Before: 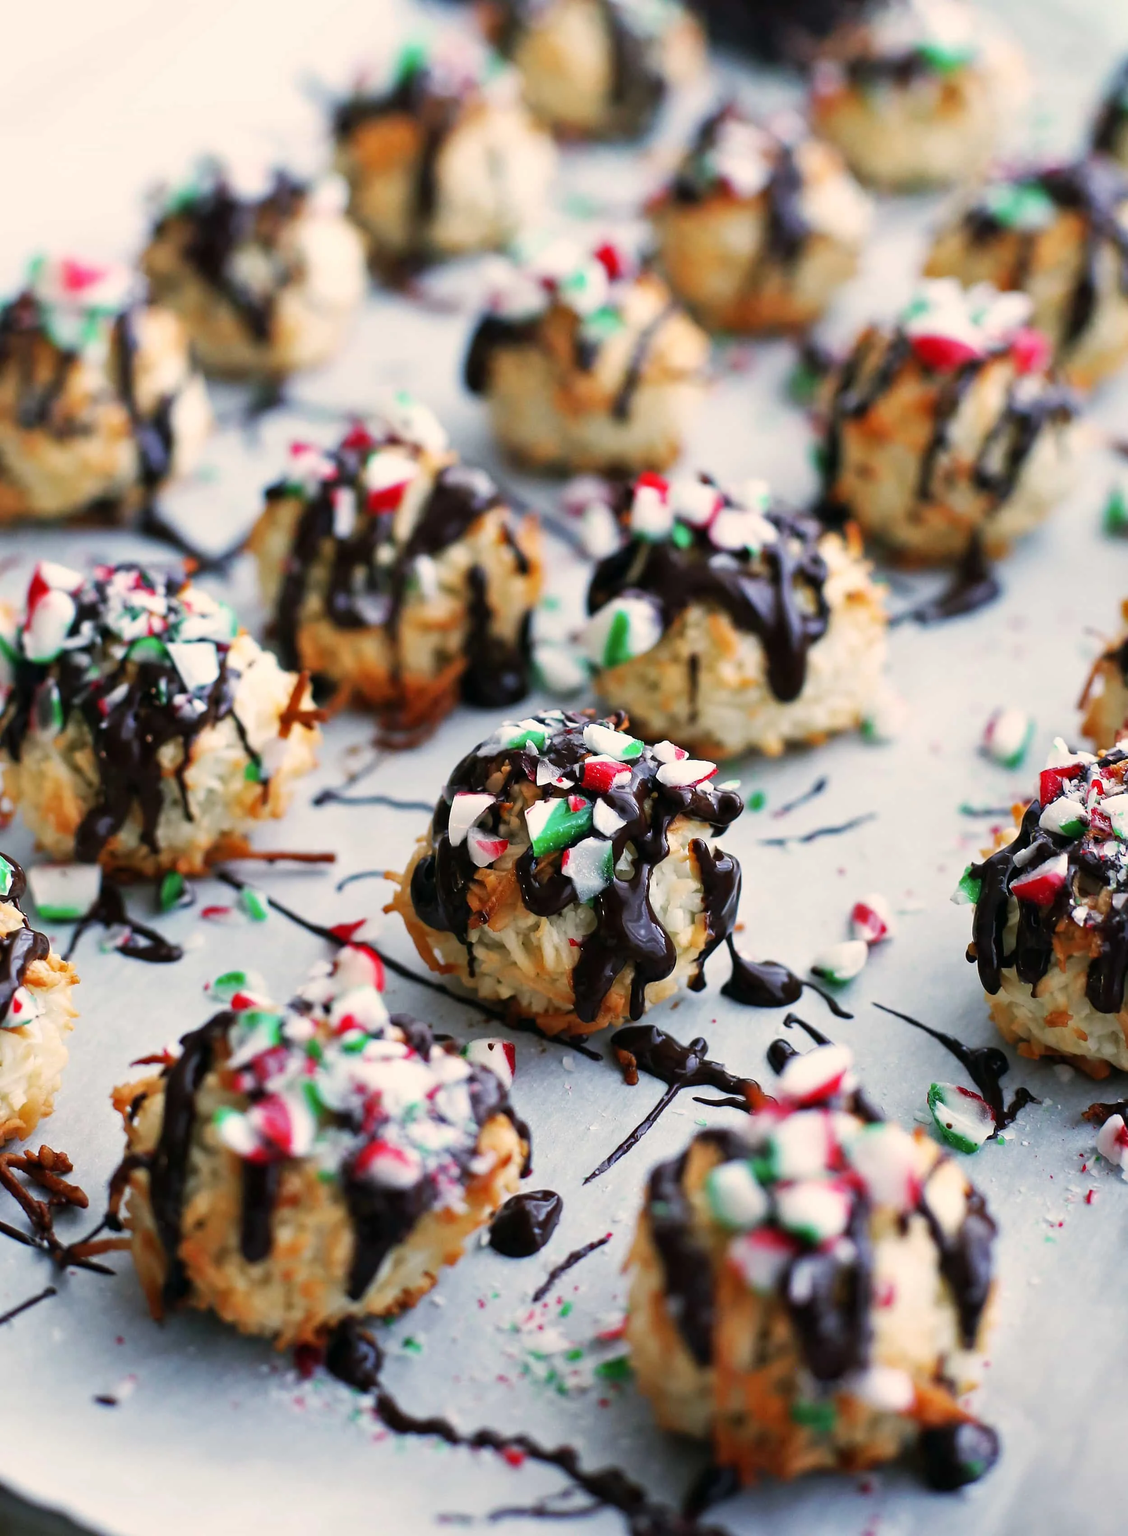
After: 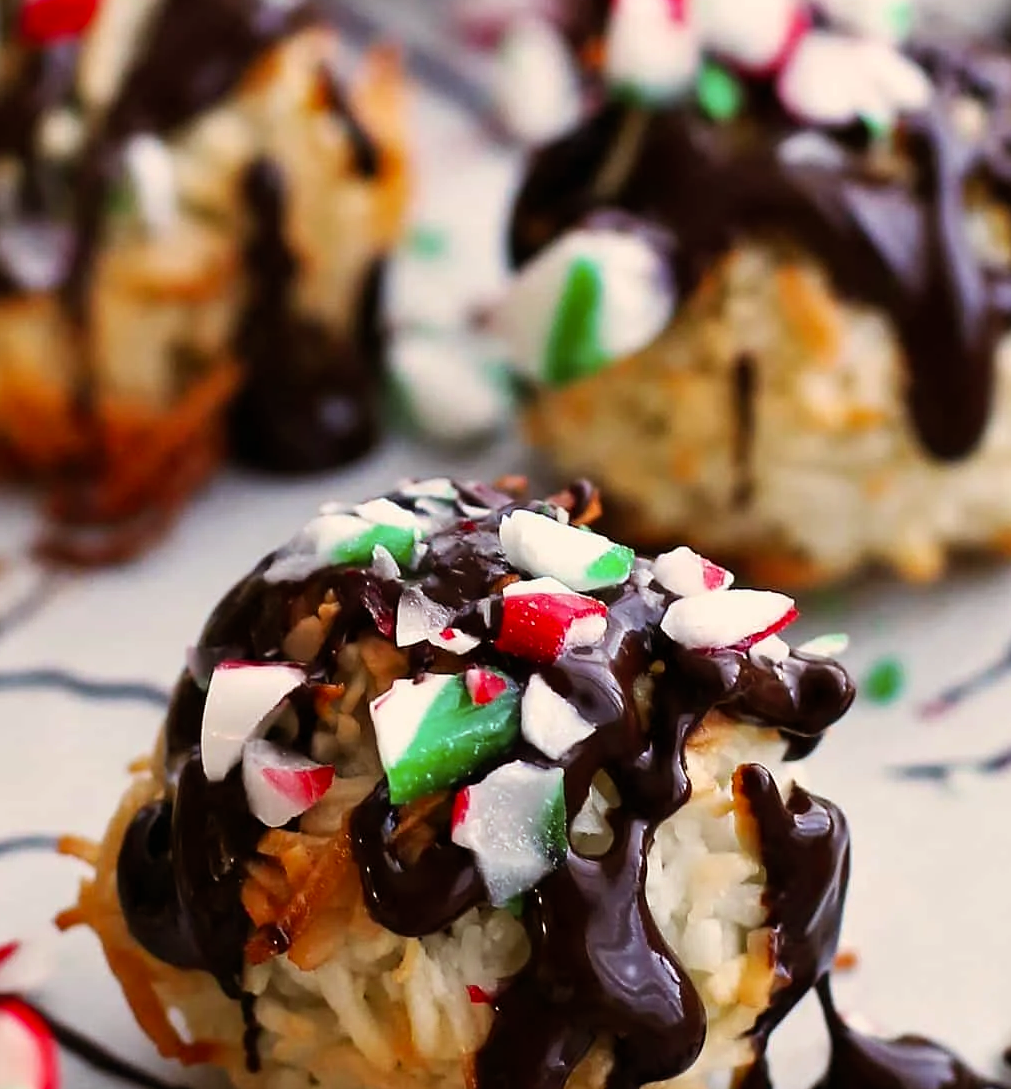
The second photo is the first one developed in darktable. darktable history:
rgb levels: mode RGB, independent channels, levels [[0, 0.5, 1], [0, 0.521, 1], [0, 0.536, 1]]
crop: left 31.751%, top 32.172%, right 27.8%, bottom 35.83%
